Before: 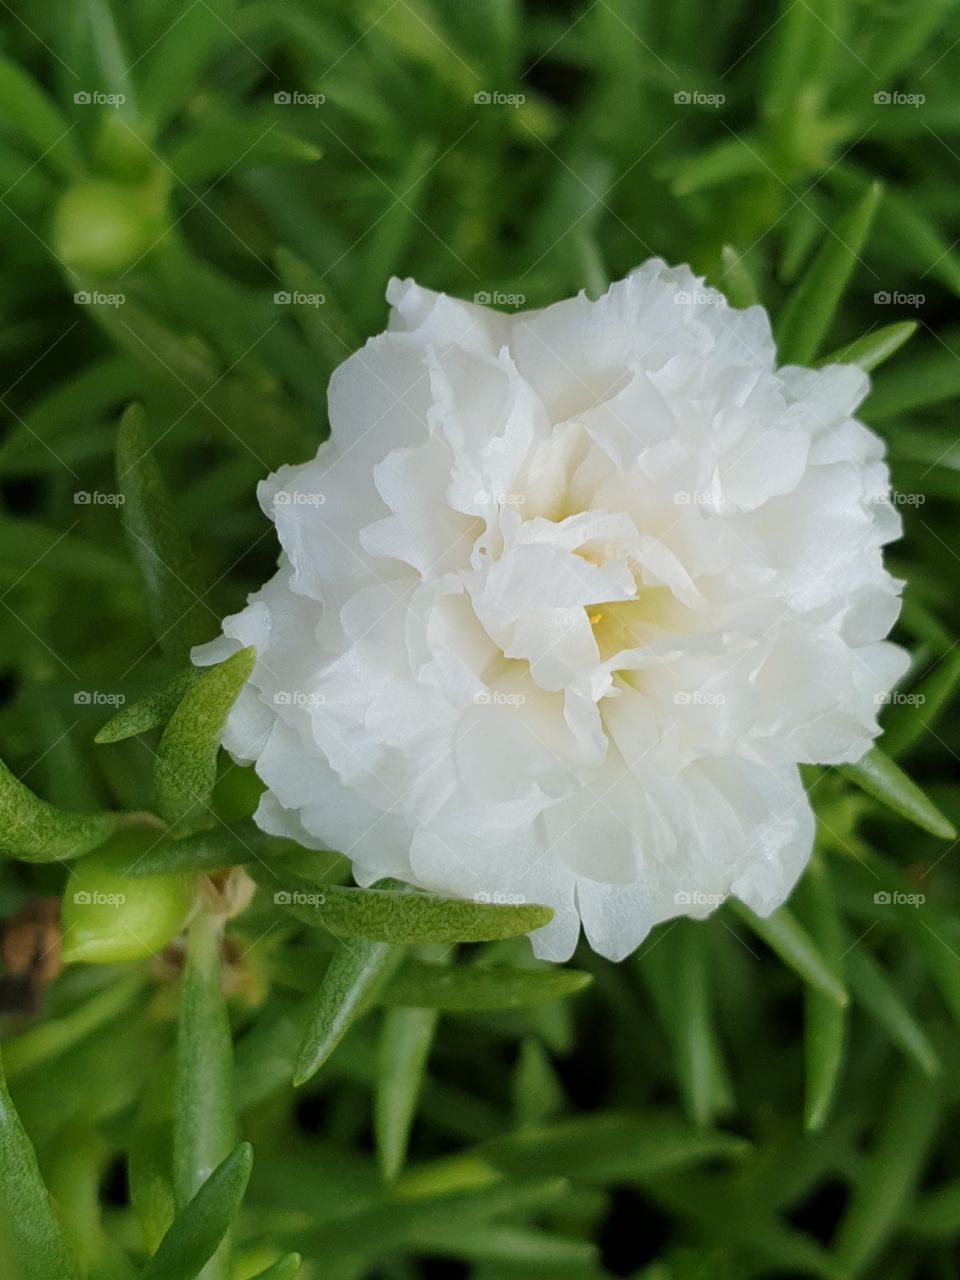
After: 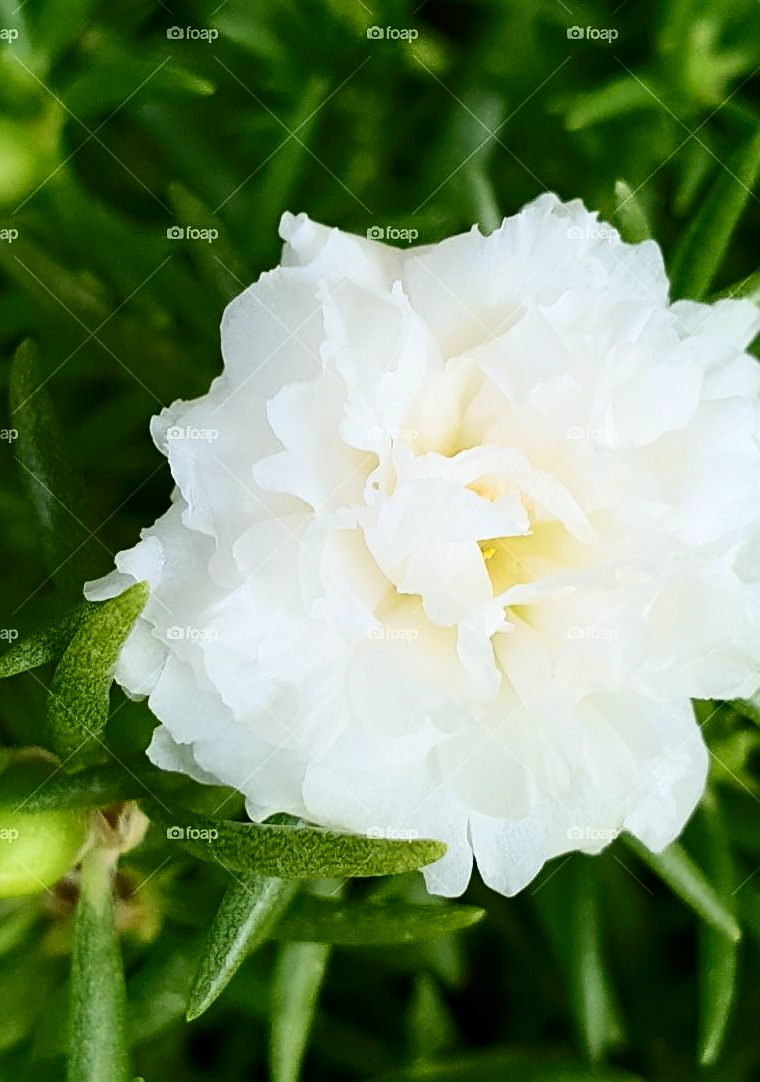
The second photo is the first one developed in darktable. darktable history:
crop: left 11.223%, top 5.088%, right 9.567%, bottom 10.322%
contrast brightness saturation: contrast 0.397, brightness 0.109, saturation 0.211
sharpen: on, module defaults
